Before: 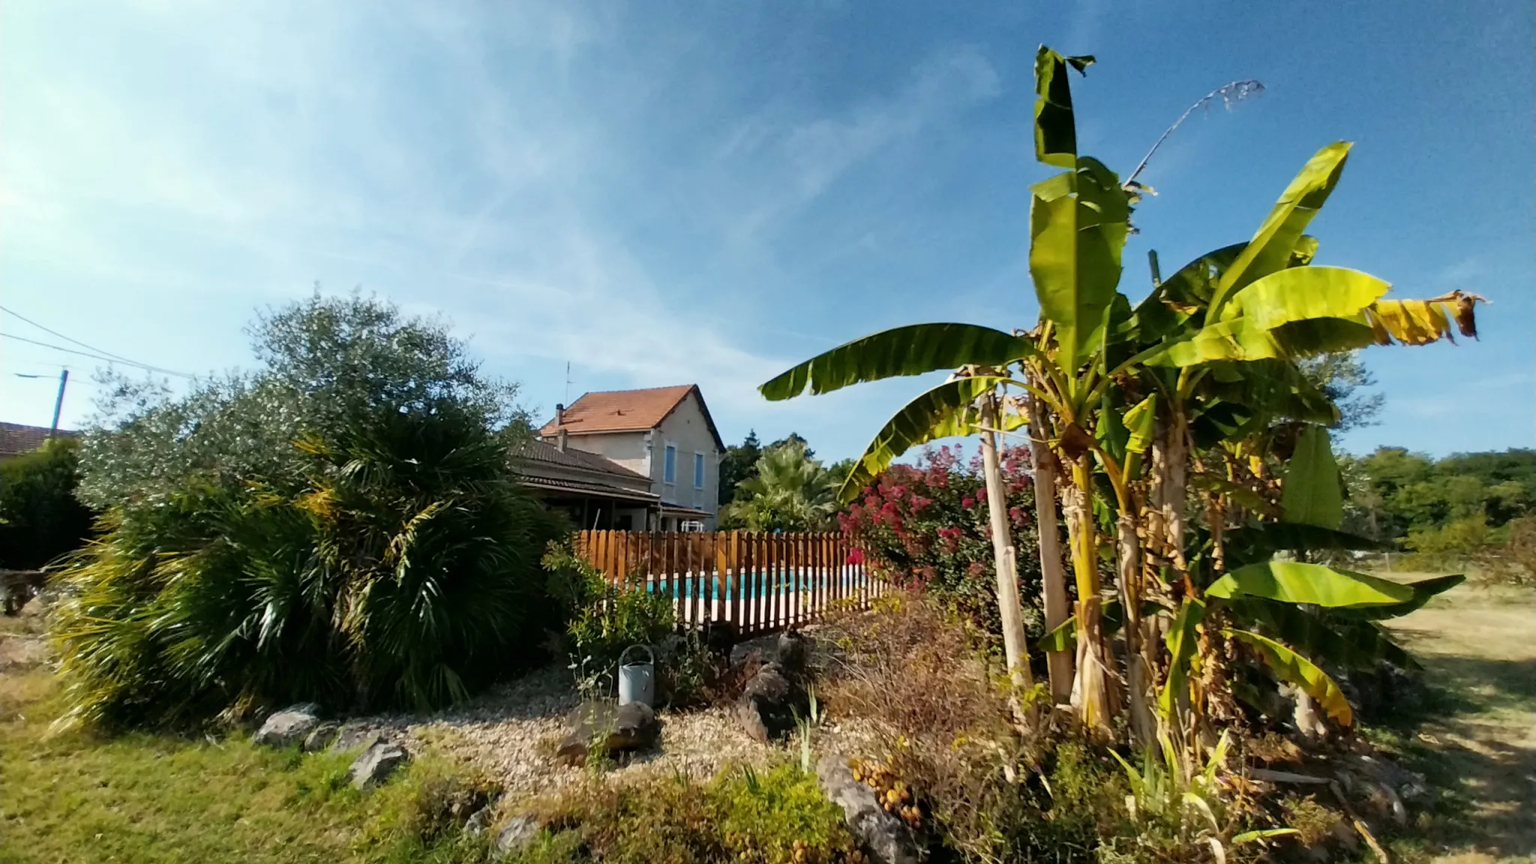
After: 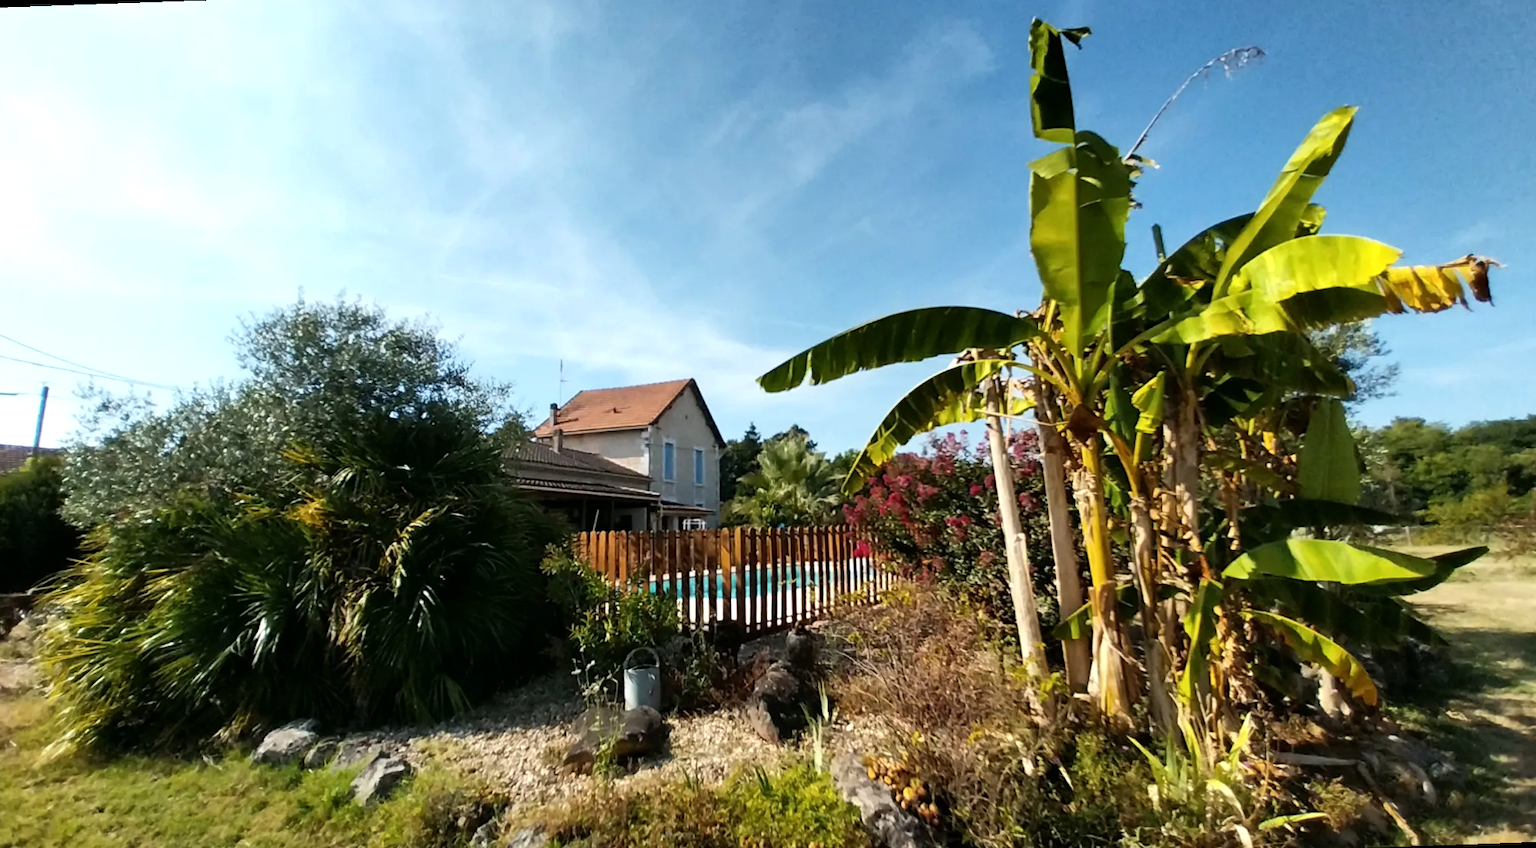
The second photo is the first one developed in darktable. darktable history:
tone equalizer: -8 EV -0.417 EV, -7 EV -0.389 EV, -6 EV -0.333 EV, -5 EV -0.222 EV, -3 EV 0.222 EV, -2 EV 0.333 EV, -1 EV 0.389 EV, +0 EV 0.417 EV, edges refinement/feathering 500, mask exposure compensation -1.57 EV, preserve details no
rotate and perspective: rotation -2°, crop left 0.022, crop right 0.978, crop top 0.049, crop bottom 0.951
